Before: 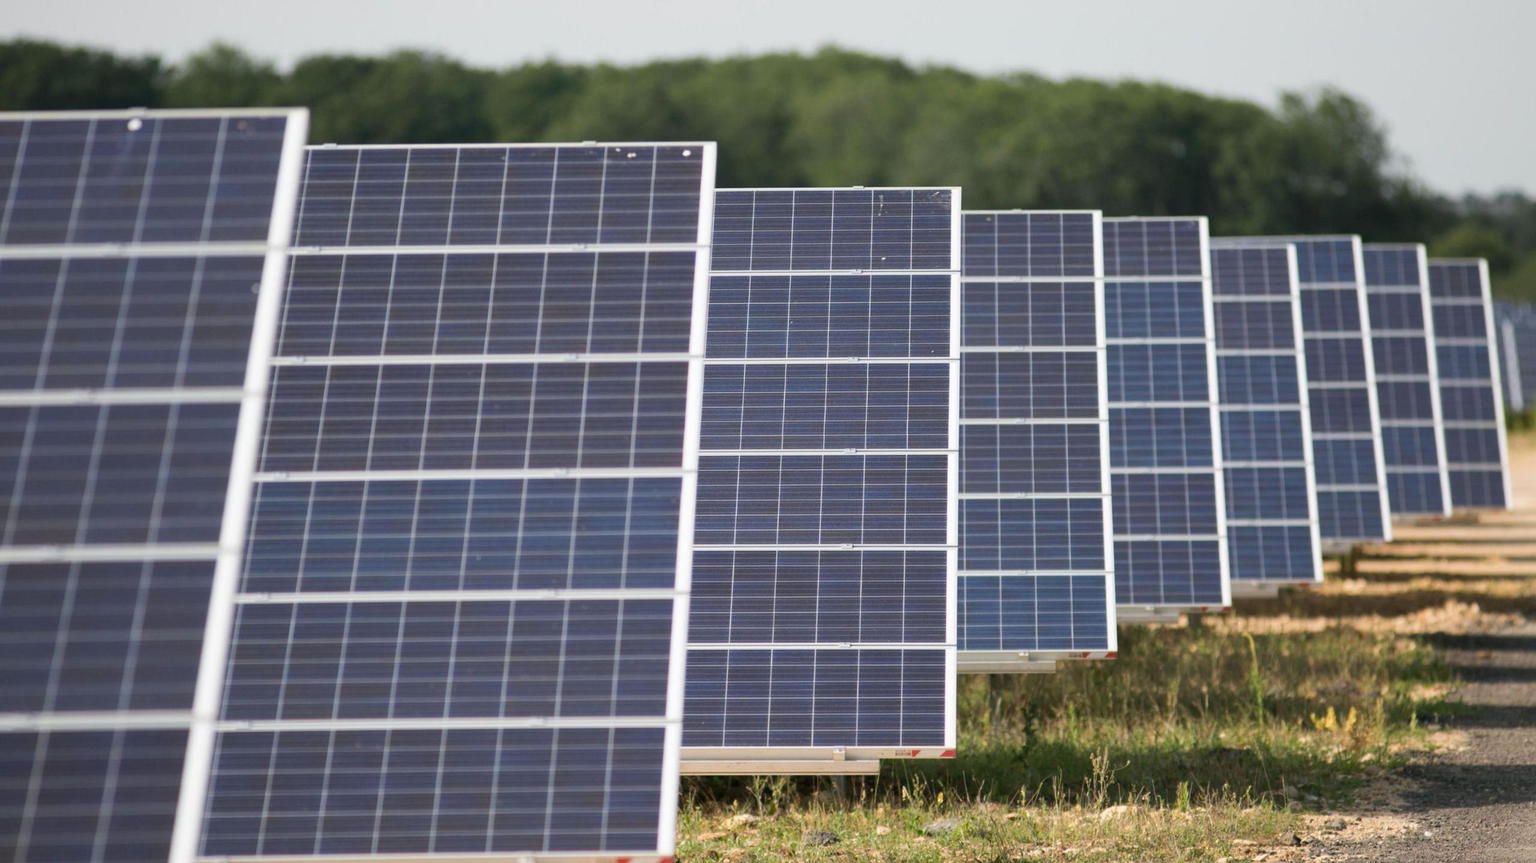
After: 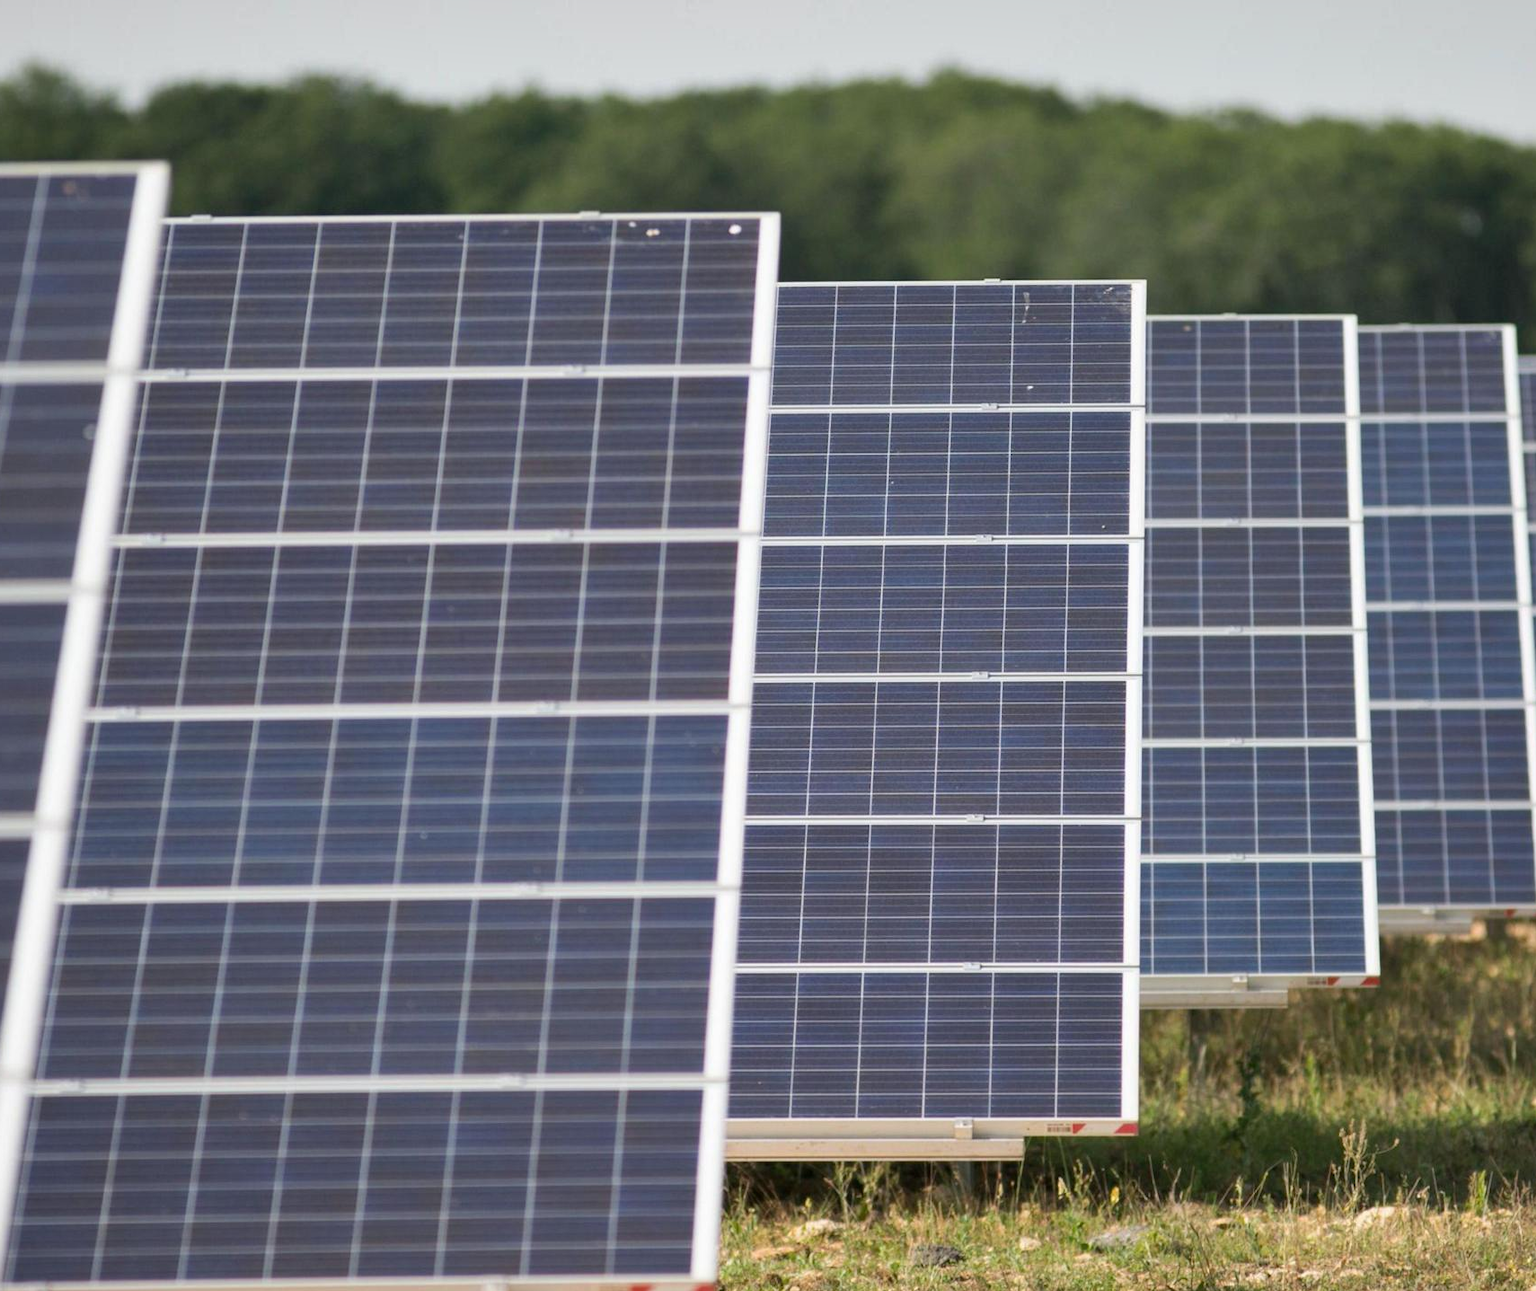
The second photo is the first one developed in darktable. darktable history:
crop and rotate: left 12.756%, right 20.414%
shadows and highlights: soften with gaussian
